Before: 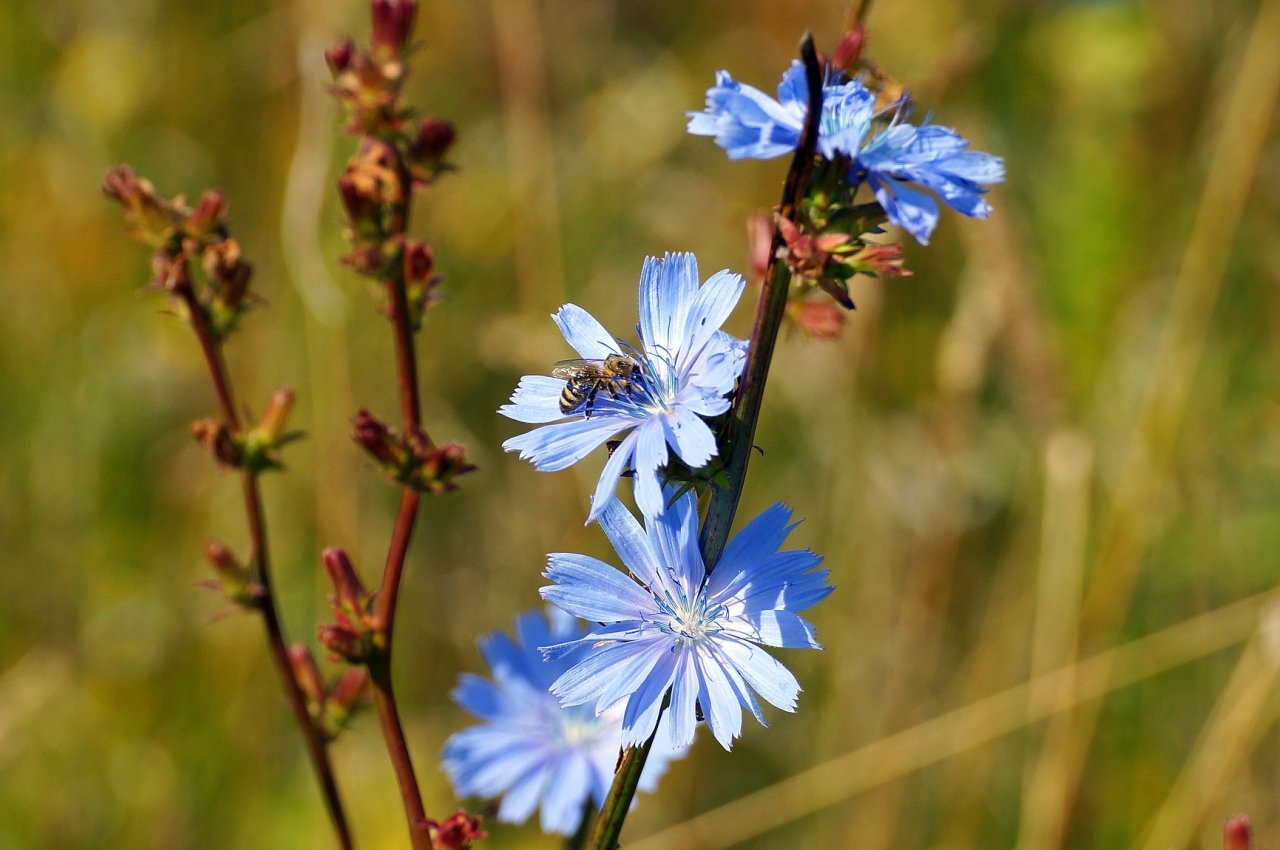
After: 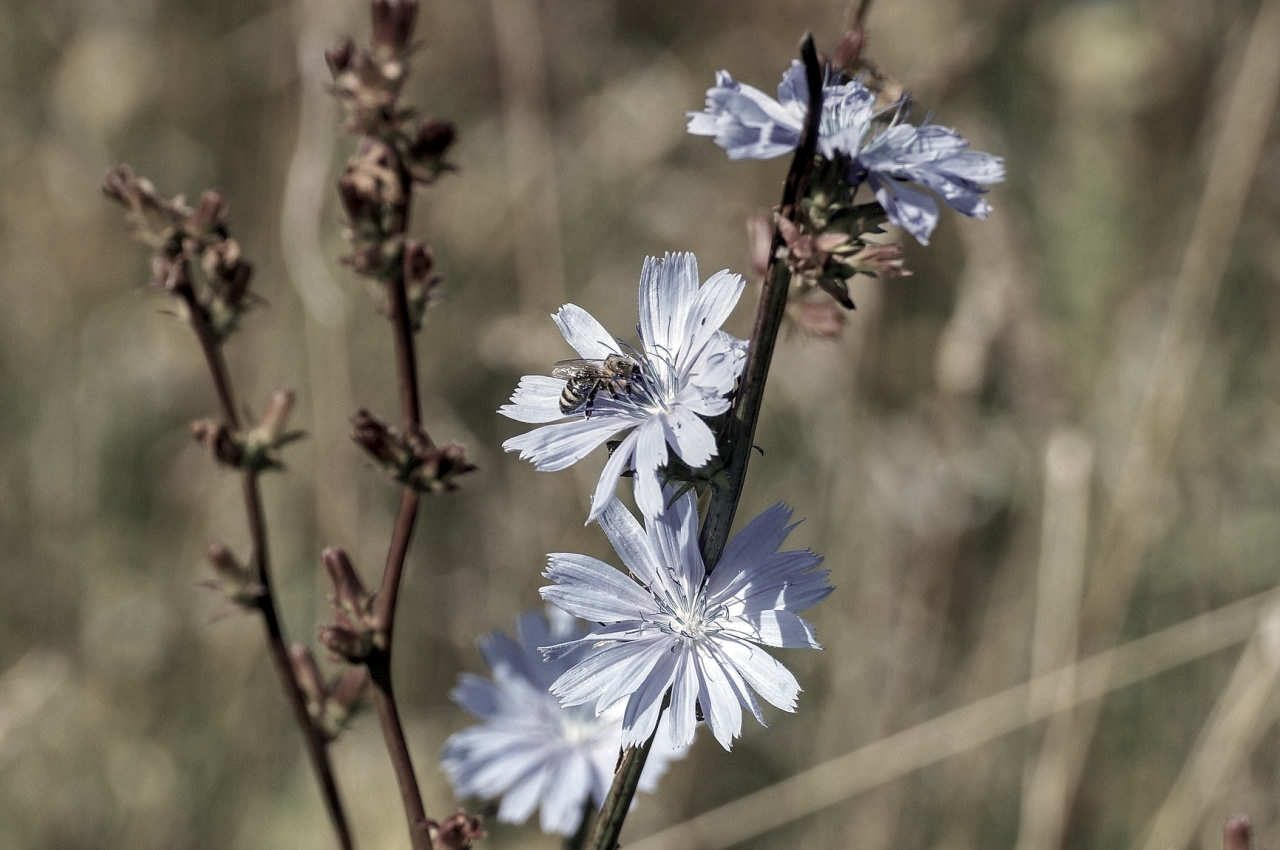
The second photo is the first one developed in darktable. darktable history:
color correction: saturation 0.3
local contrast: on, module defaults
graduated density: density 0.38 EV, hardness 21%, rotation -6.11°, saturation 32%
